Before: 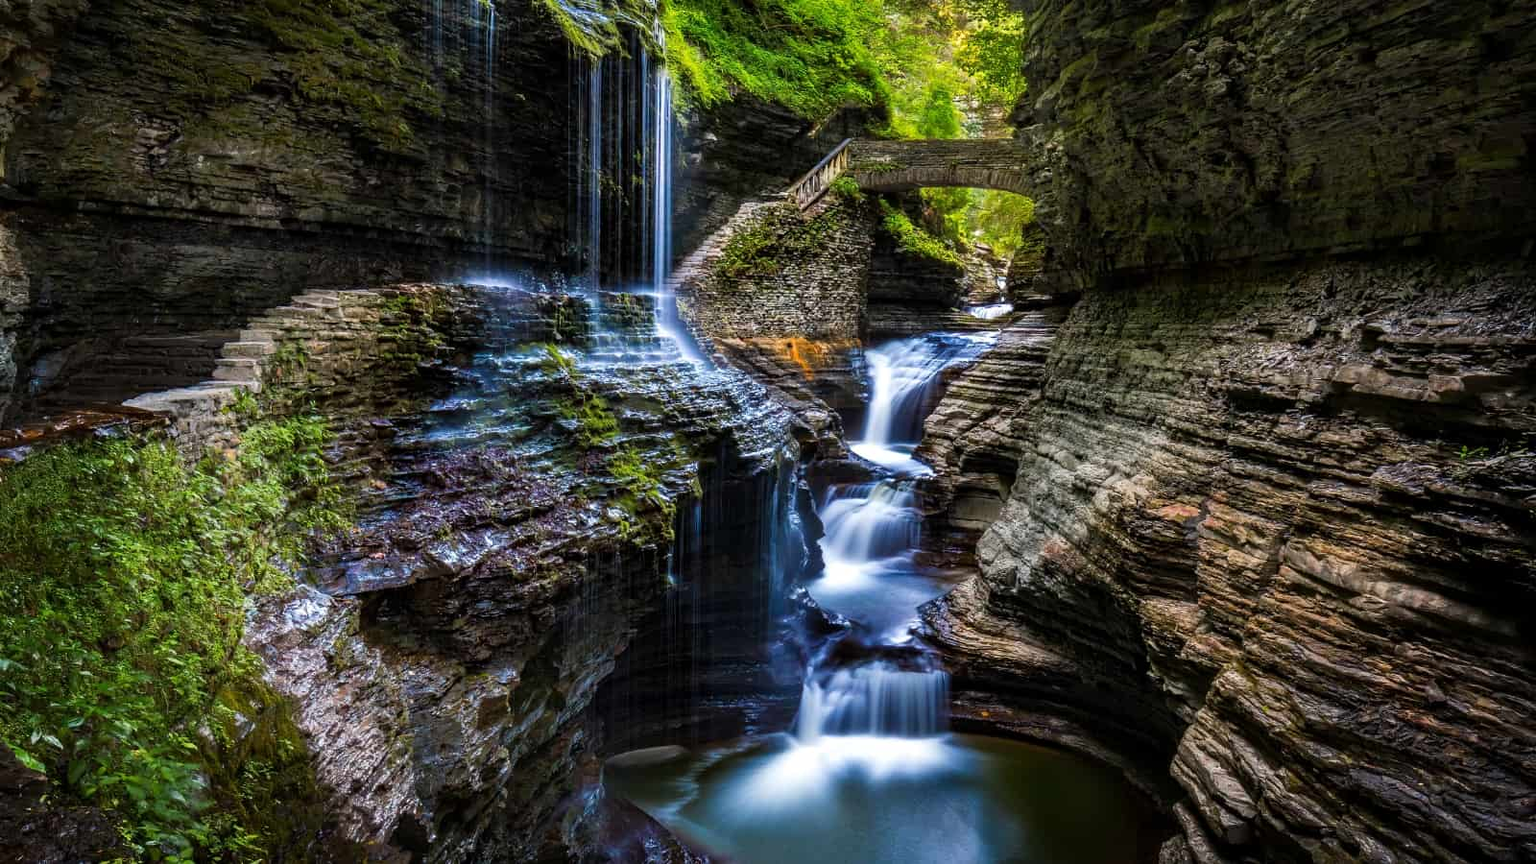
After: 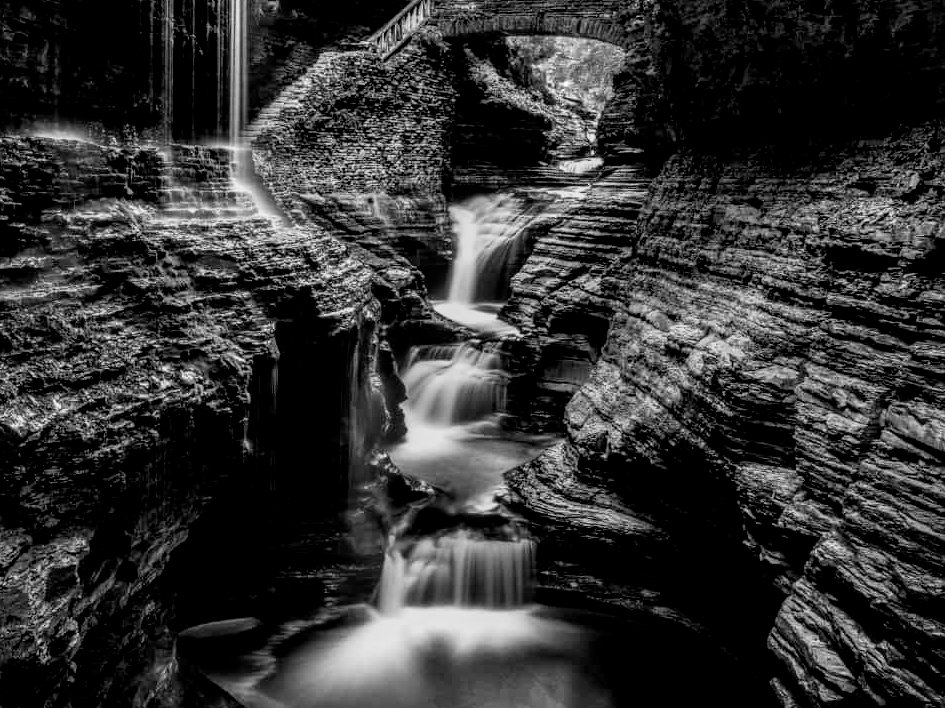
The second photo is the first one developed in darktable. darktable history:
crop and rotate: left 28.256%, top 17.734%, right 12.656%, bottom 3.573%
monochrome: a -74.22, b 78.2
local contrast: detail 130%
filmic rgb: black relative exposure -4.93 EV, white relative exposure 2.84 EV, hardness 3.72
